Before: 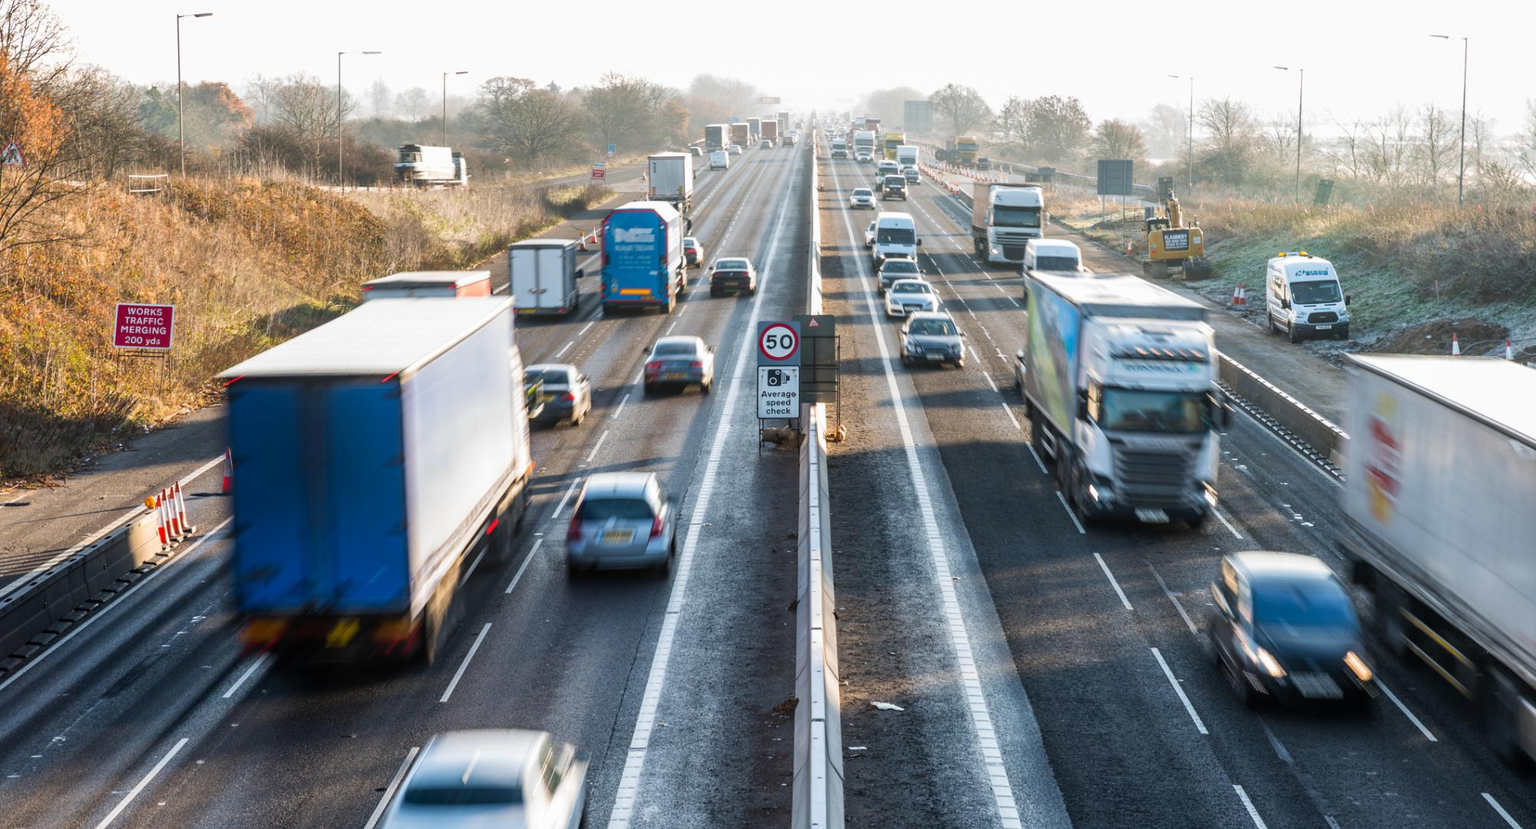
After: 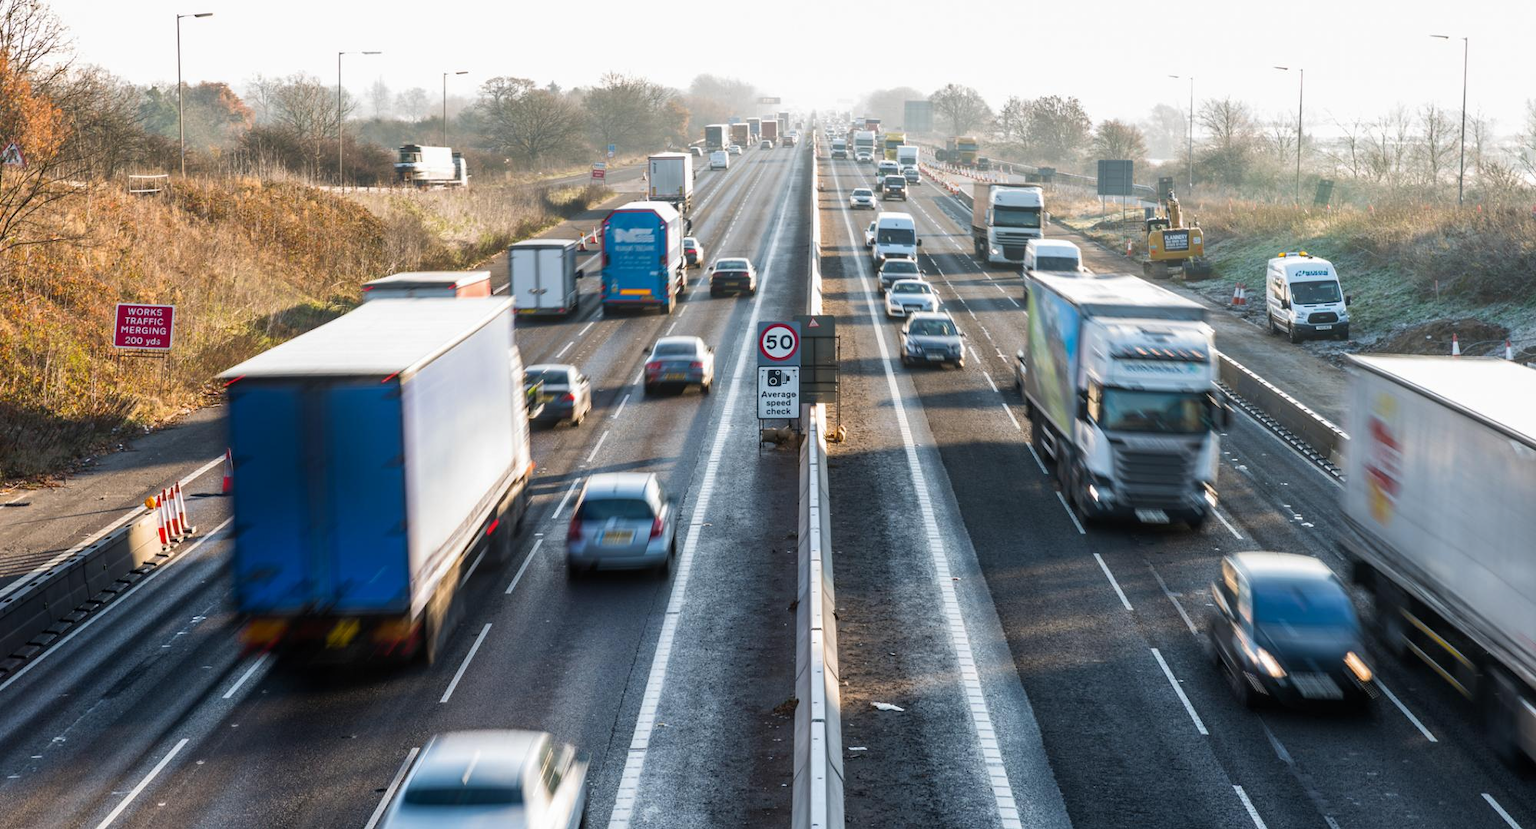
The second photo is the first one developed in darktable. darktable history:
color balance: on, module defaults
base curve: curves: ch0 [(0, 0) (0.303, 0.277) (1, 1)]
